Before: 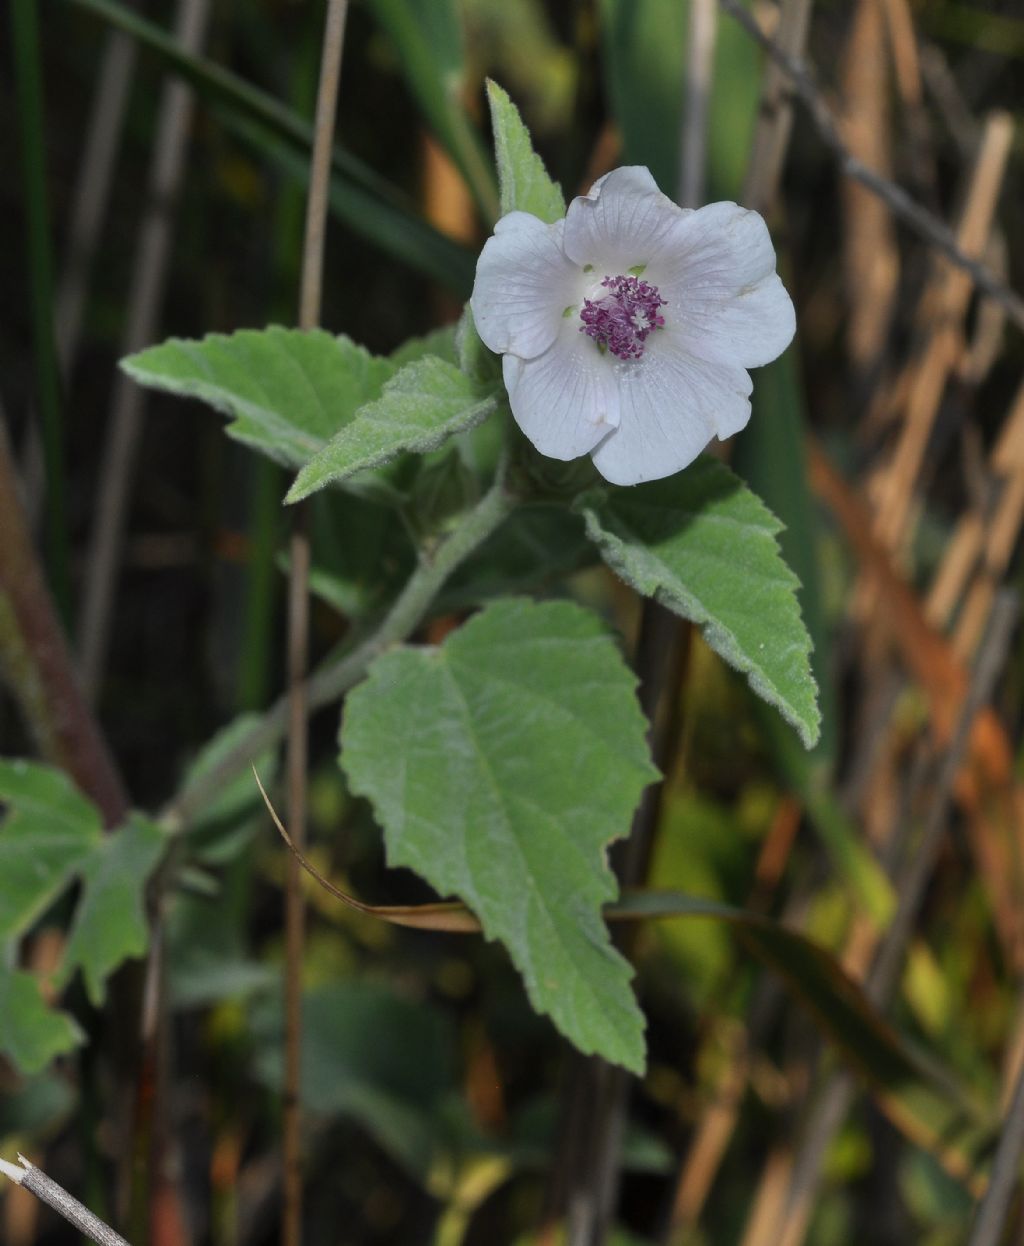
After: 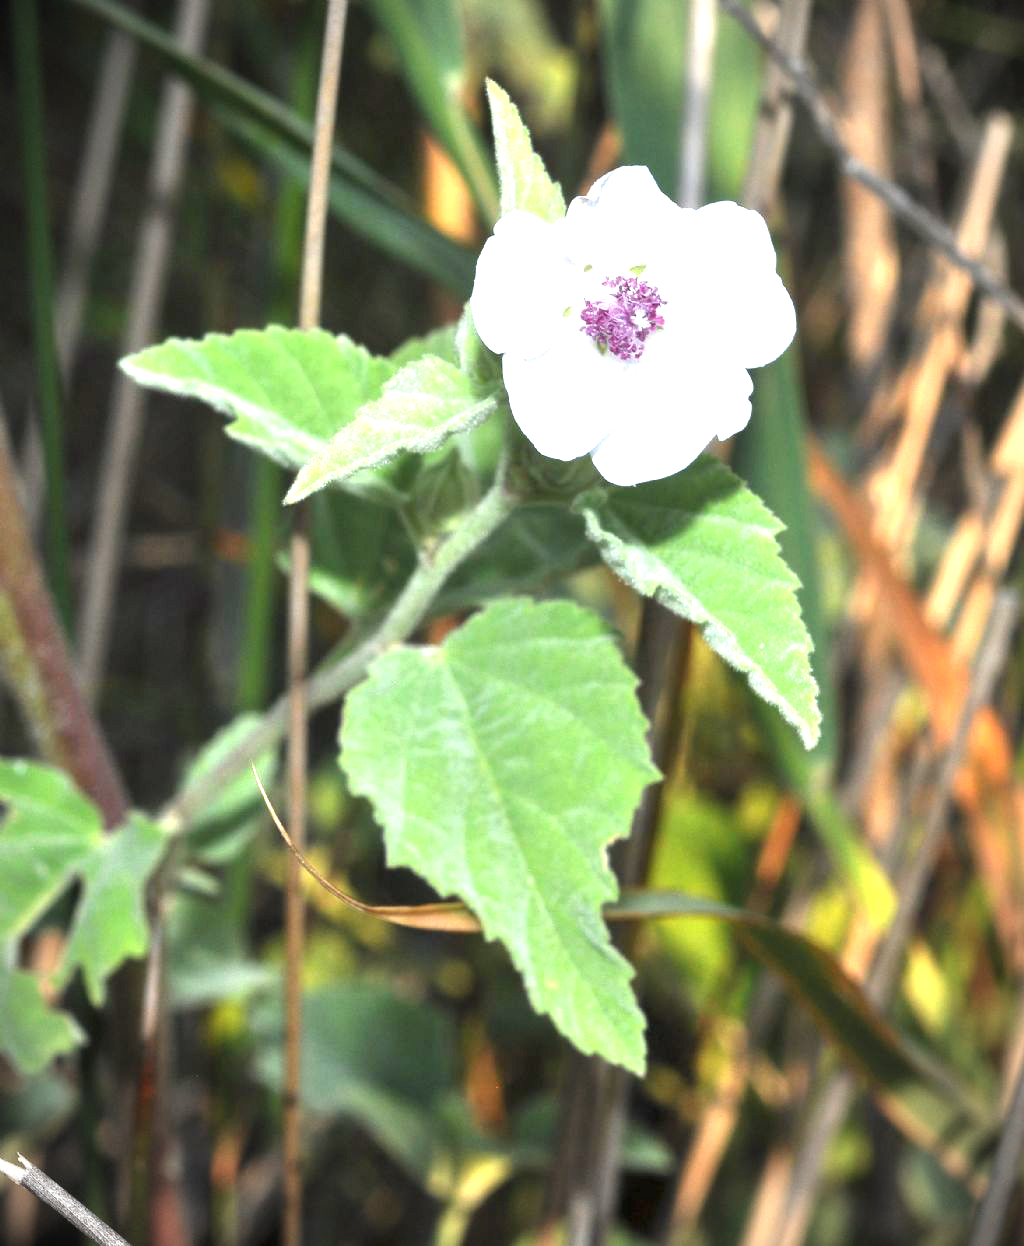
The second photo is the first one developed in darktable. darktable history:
exposure: exposure 2.208 EV, compensate exposure bias true, compensate highlight preservation false
vignetting: brightness -0.817
